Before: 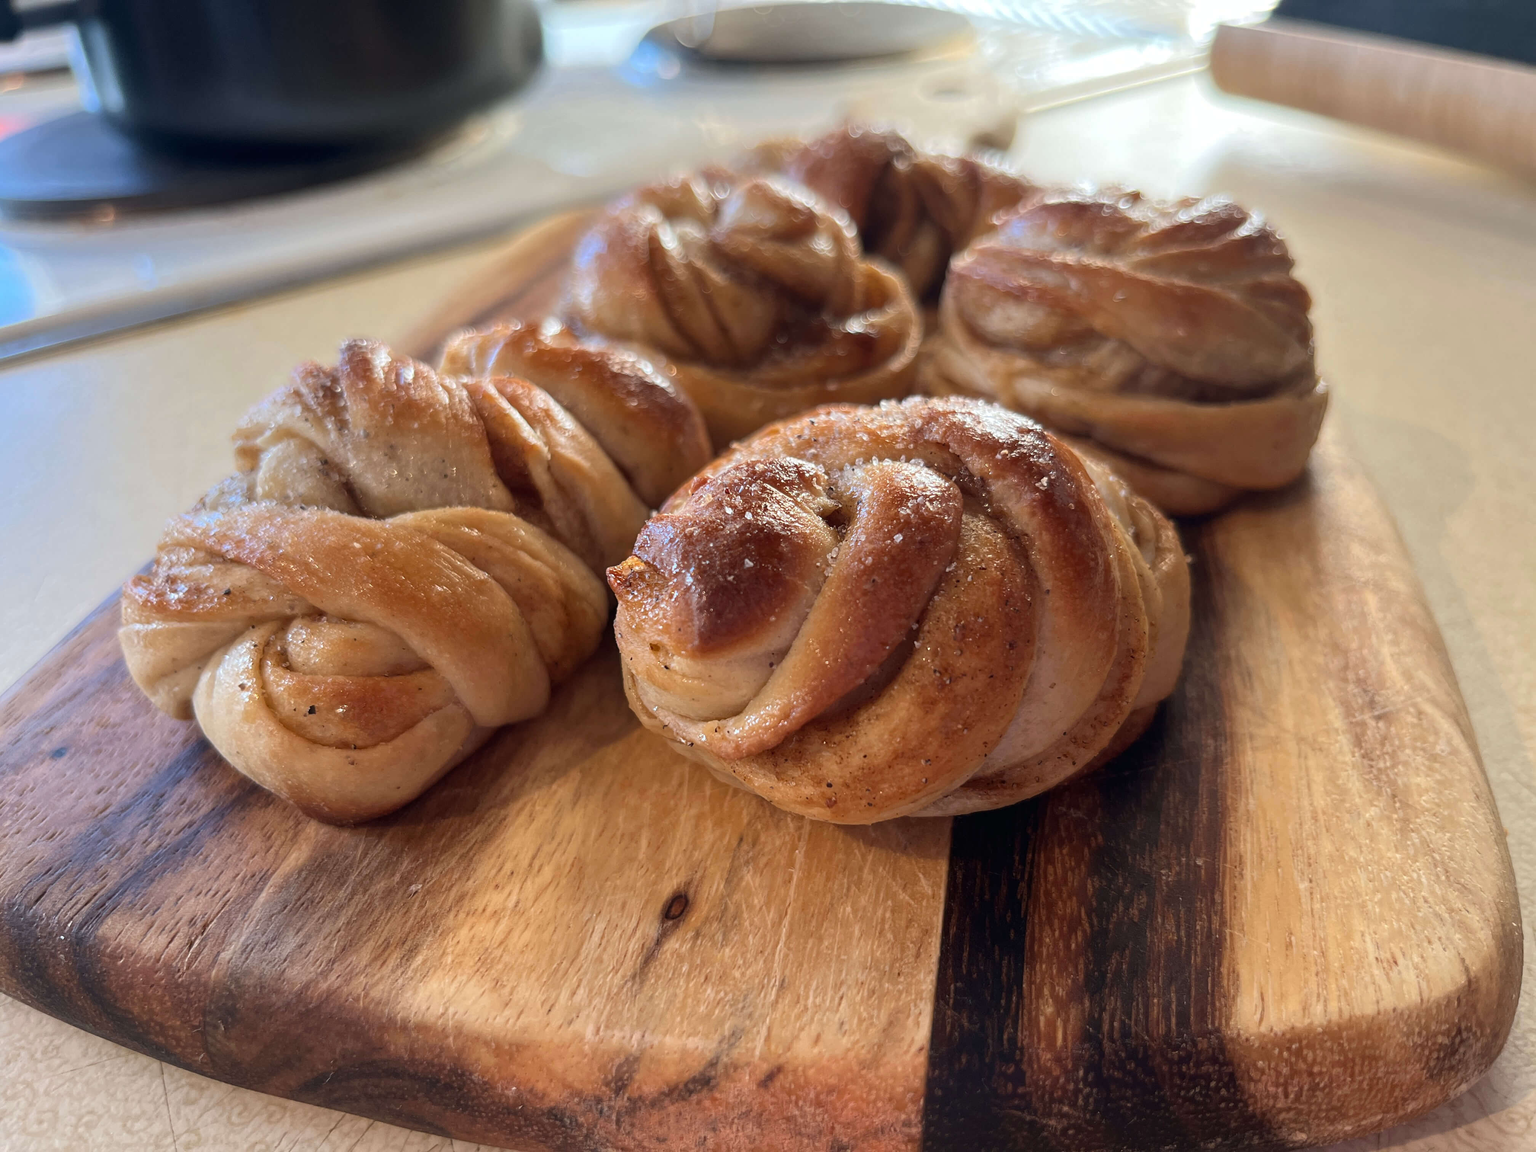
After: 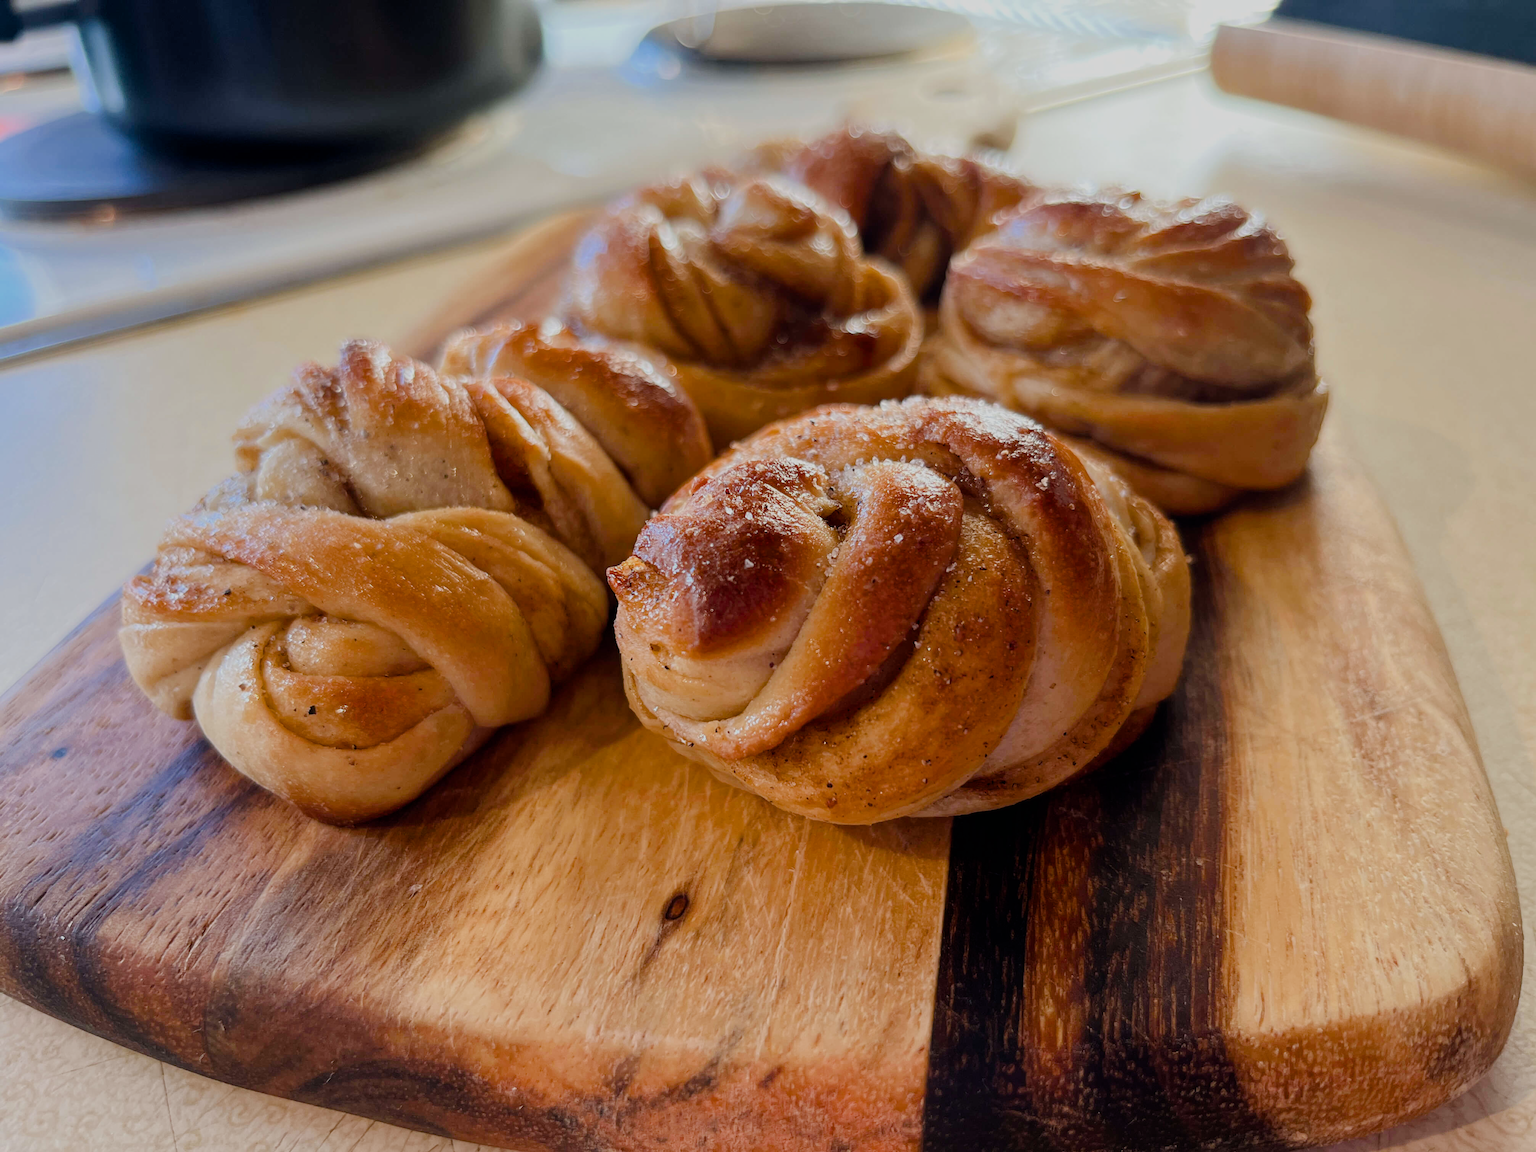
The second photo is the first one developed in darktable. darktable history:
color balance rgb: perceptual saturation grading › global saturation 20%, perceptual saturation grading › highlights -24.784%, perceptual saturation grading › shadows 49.302%
filmic rgb: black relative exposure -7.65 EV, white relative exposure 4.56 EV, hardness 3.61, iterations of high-quality reconstruction 0
